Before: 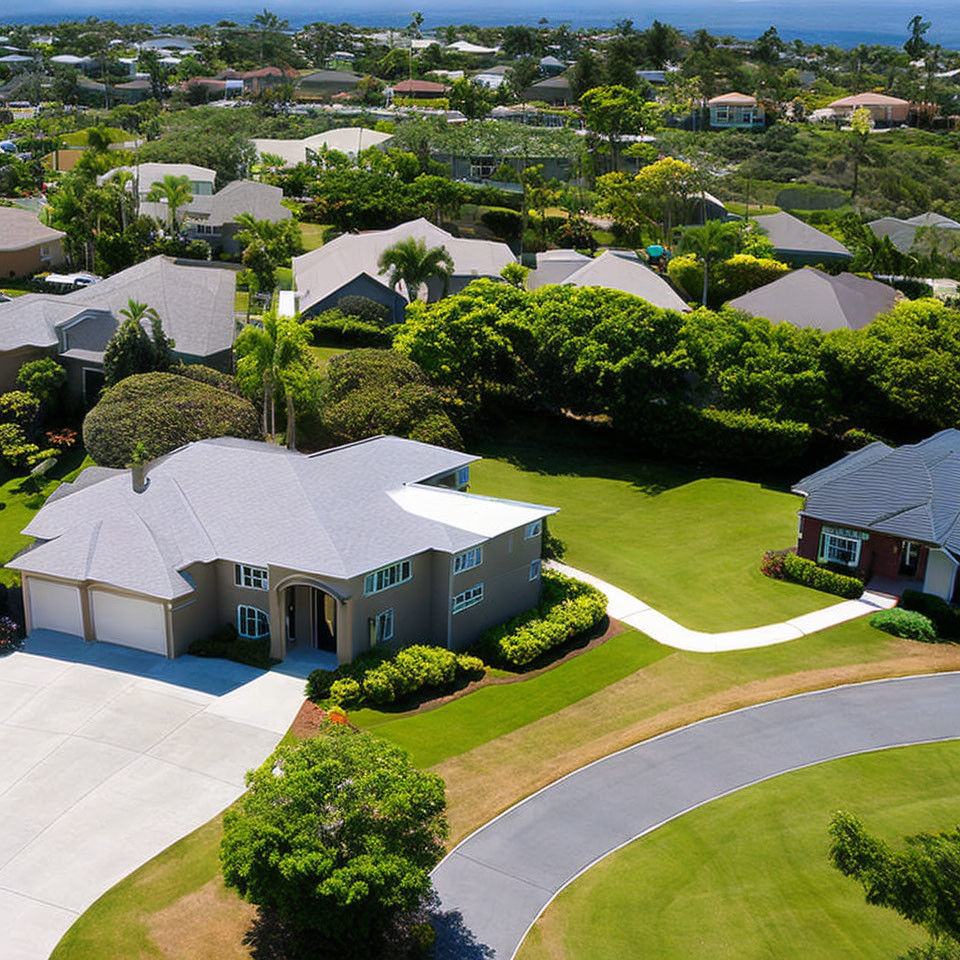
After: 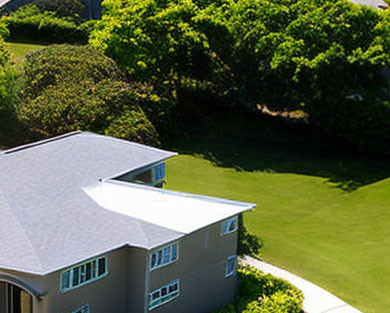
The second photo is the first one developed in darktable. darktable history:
contrast brightness saturation: contrast 0.046
crop: left 31.764%, top 31.737%, right 27.584%, bottom 35.599%
tone equalizer: on, module defaults
